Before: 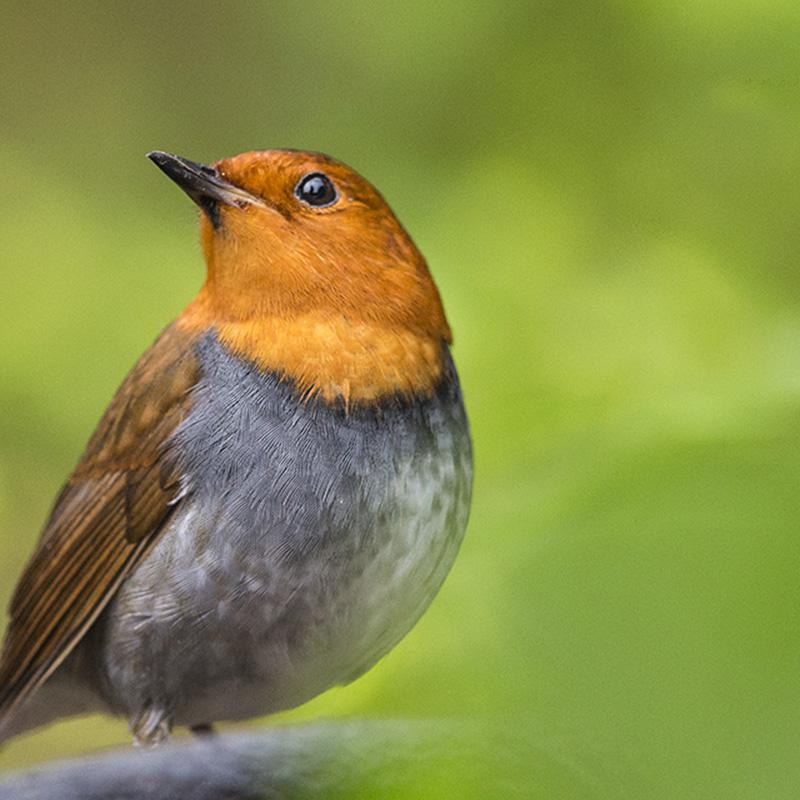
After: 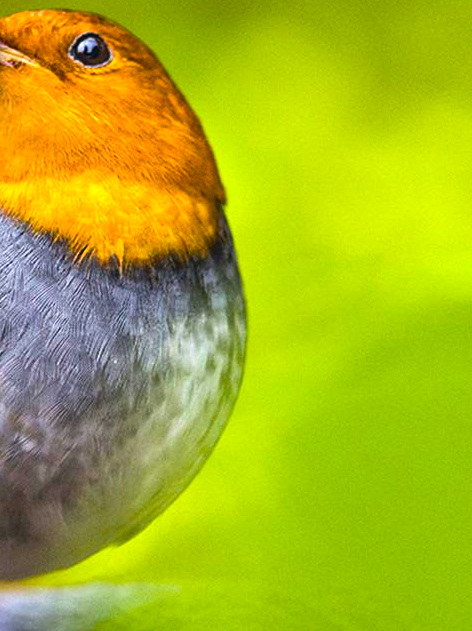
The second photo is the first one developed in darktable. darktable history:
crop and rotate: left 28.326%, top 17.568%, right 12.668%, bottom 3.545%
color balance rgb: linear chroma grading › global chroma 20.609%, perceptual saturation grading › global saturation 19.951%, perceptual brilliance grading › global brilliance 10.423%, global vibrance 41.632%
tone equalizer: -8 EV -0.409 EV, -7 EV -0.38 EV, -6 EV -0.334 EV, -5 EV -0.194 EV, -3 EV 0.188 EV, -2 EV 0.334 EV, -1 EV 0.399 EV, +0 EV 0.413 EV, edges refinement/feathering 500, mask exposure compensation -1.57 EV, preserve details no
